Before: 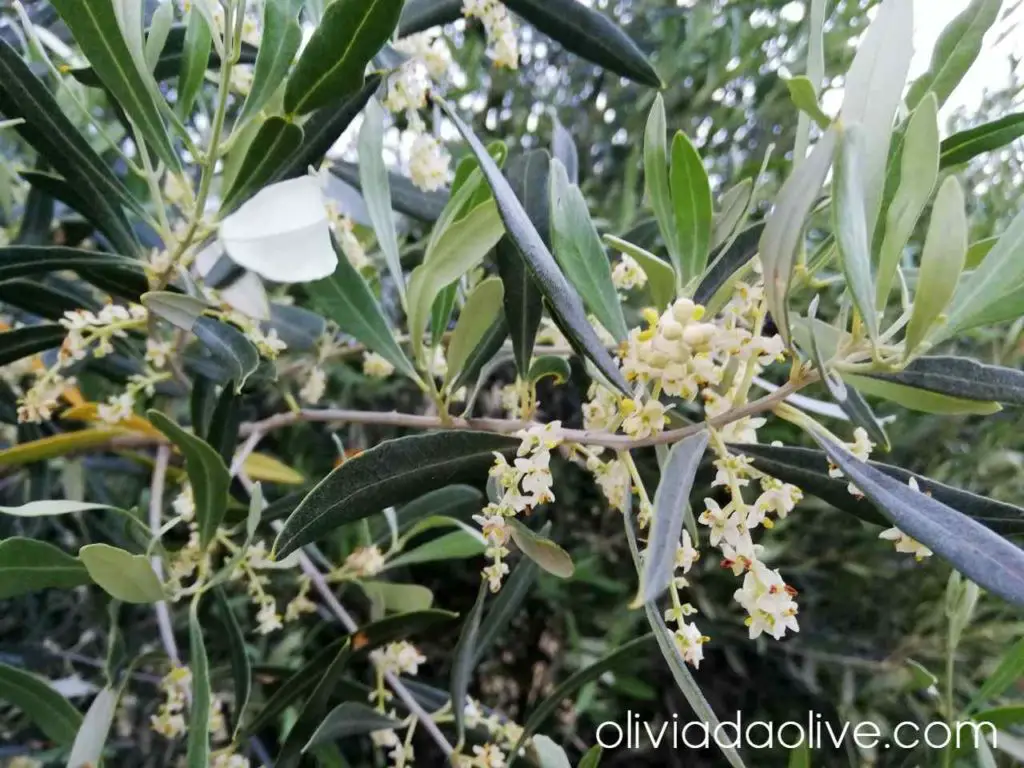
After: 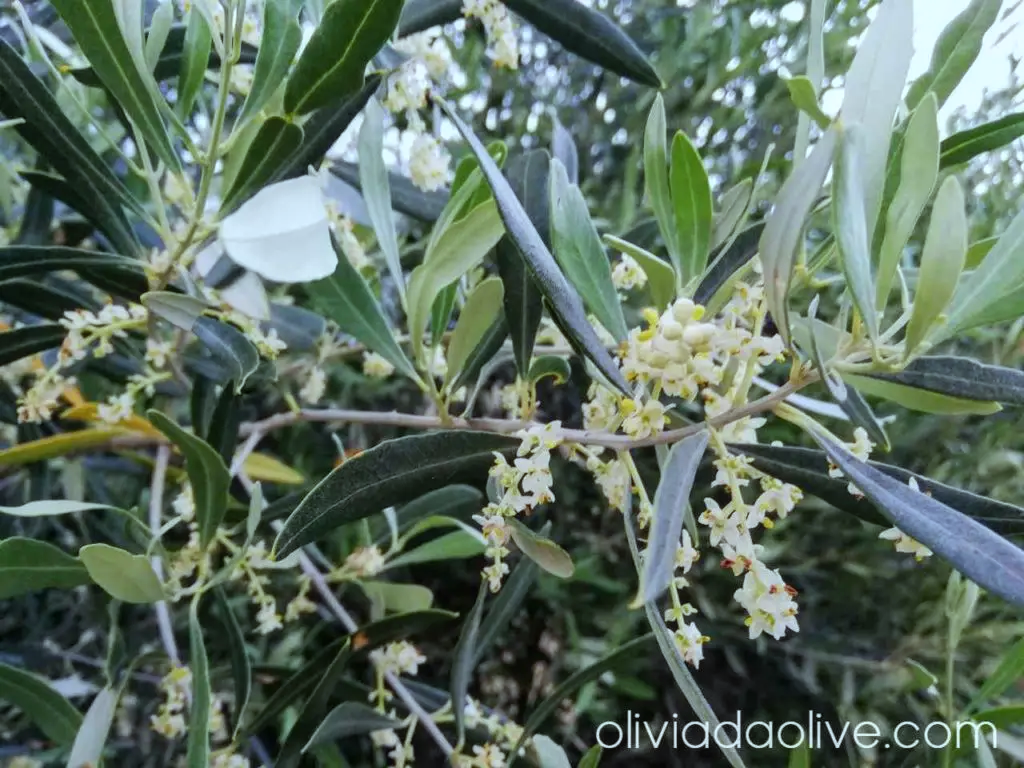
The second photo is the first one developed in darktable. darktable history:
local contrast: detail 110%
white balance: red 0.925, blue 1.046
